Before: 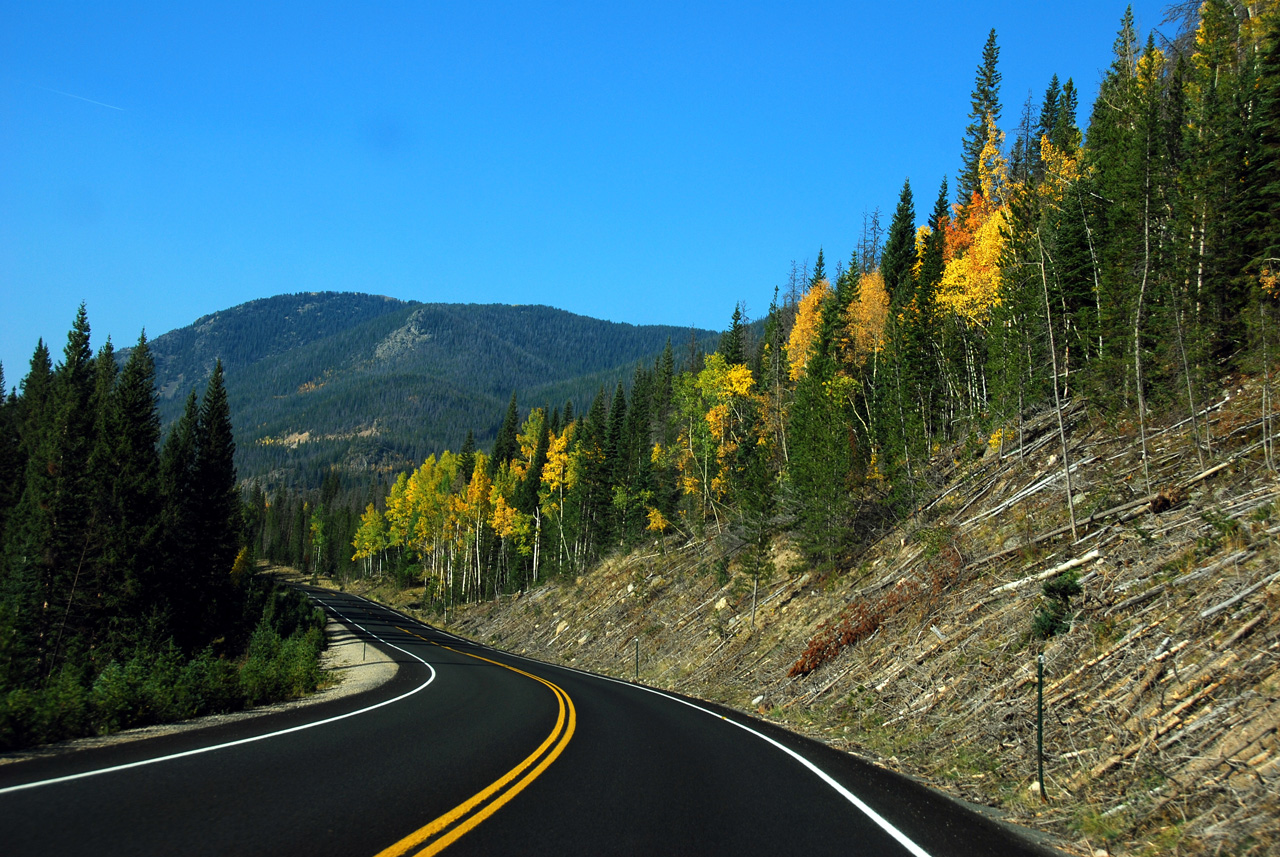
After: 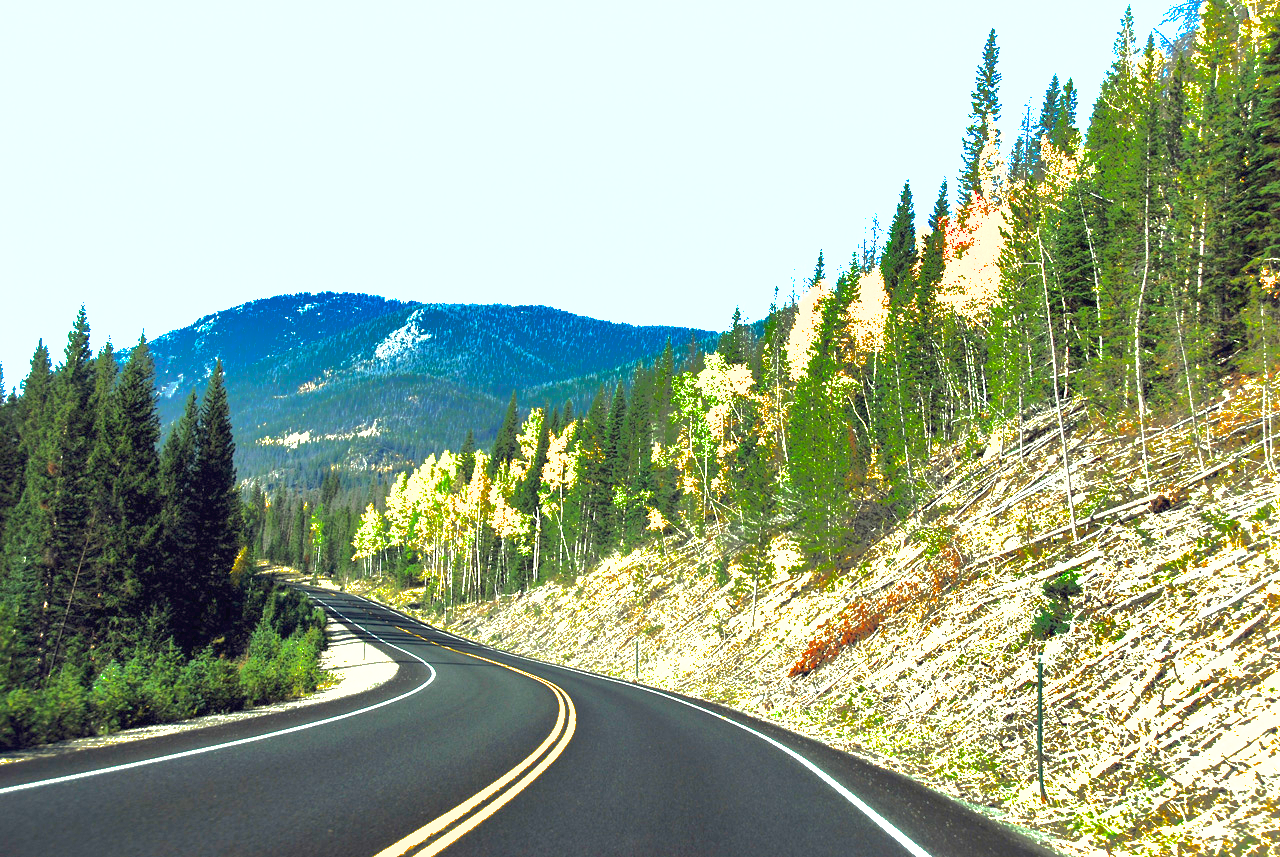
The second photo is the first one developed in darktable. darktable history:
shadows and highlights: shadows 38.46, highlights -74.67
exposure: black level correction 0, exposure 1.105 EV, compensate exposure bias true, compensate highlight preservation false
